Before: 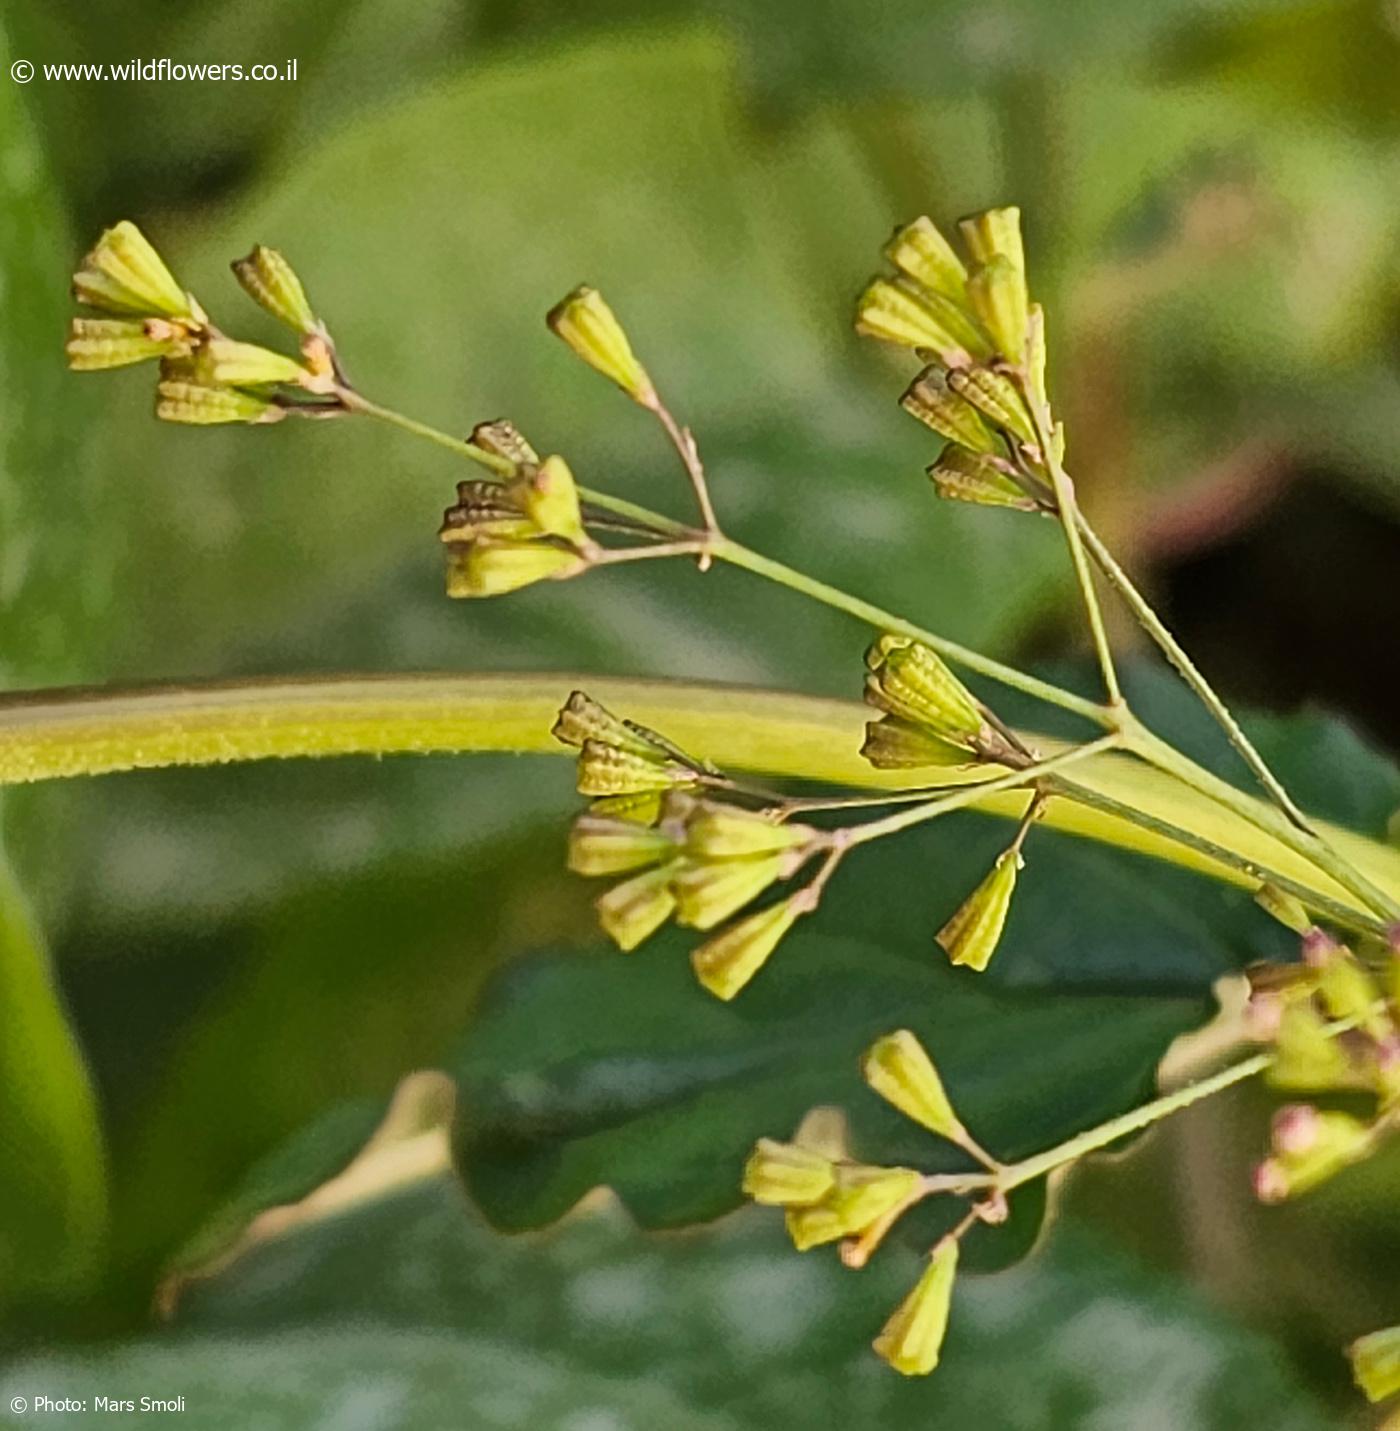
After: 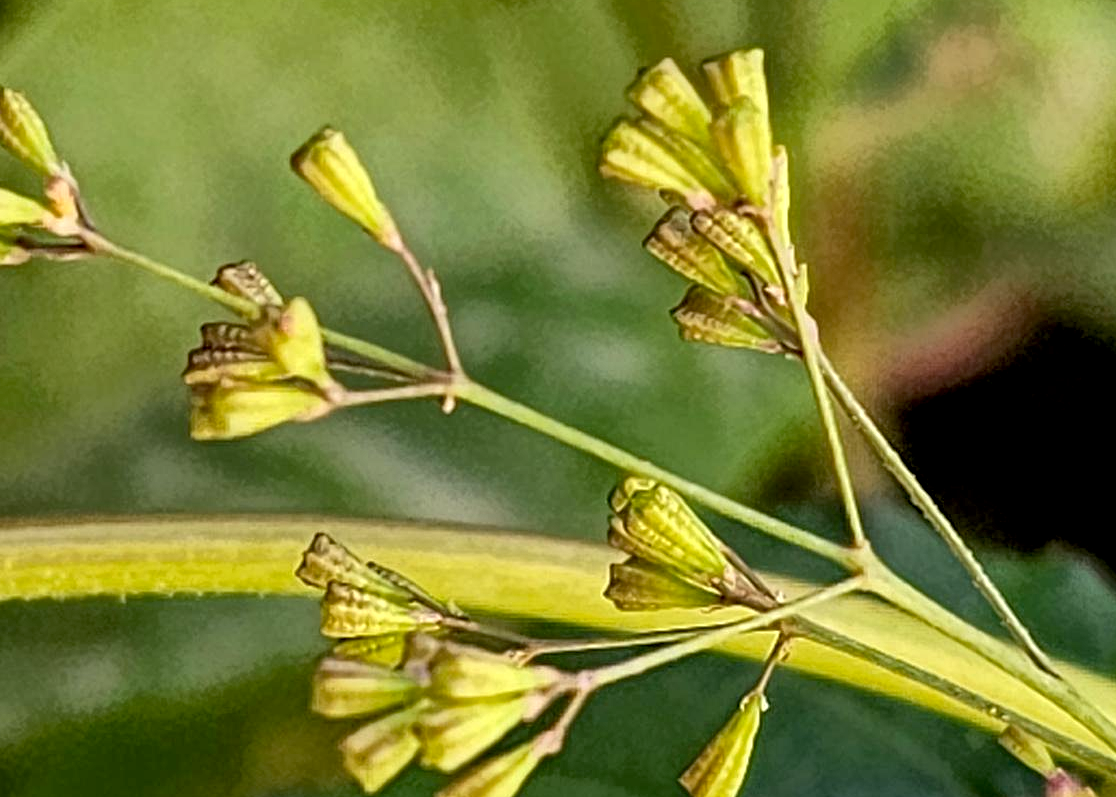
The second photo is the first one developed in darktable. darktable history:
crop: left 18.311%, top 11.085%, right 1.973%, bottom 33.173%
tone equalizer: on, module defaults
local contrast: highlights 97%, shadows 86%, detail 160%, midtone range 0.2
exposure: black level correction 0.008, exposure 0.104 EV, compensate highlight preservation false
